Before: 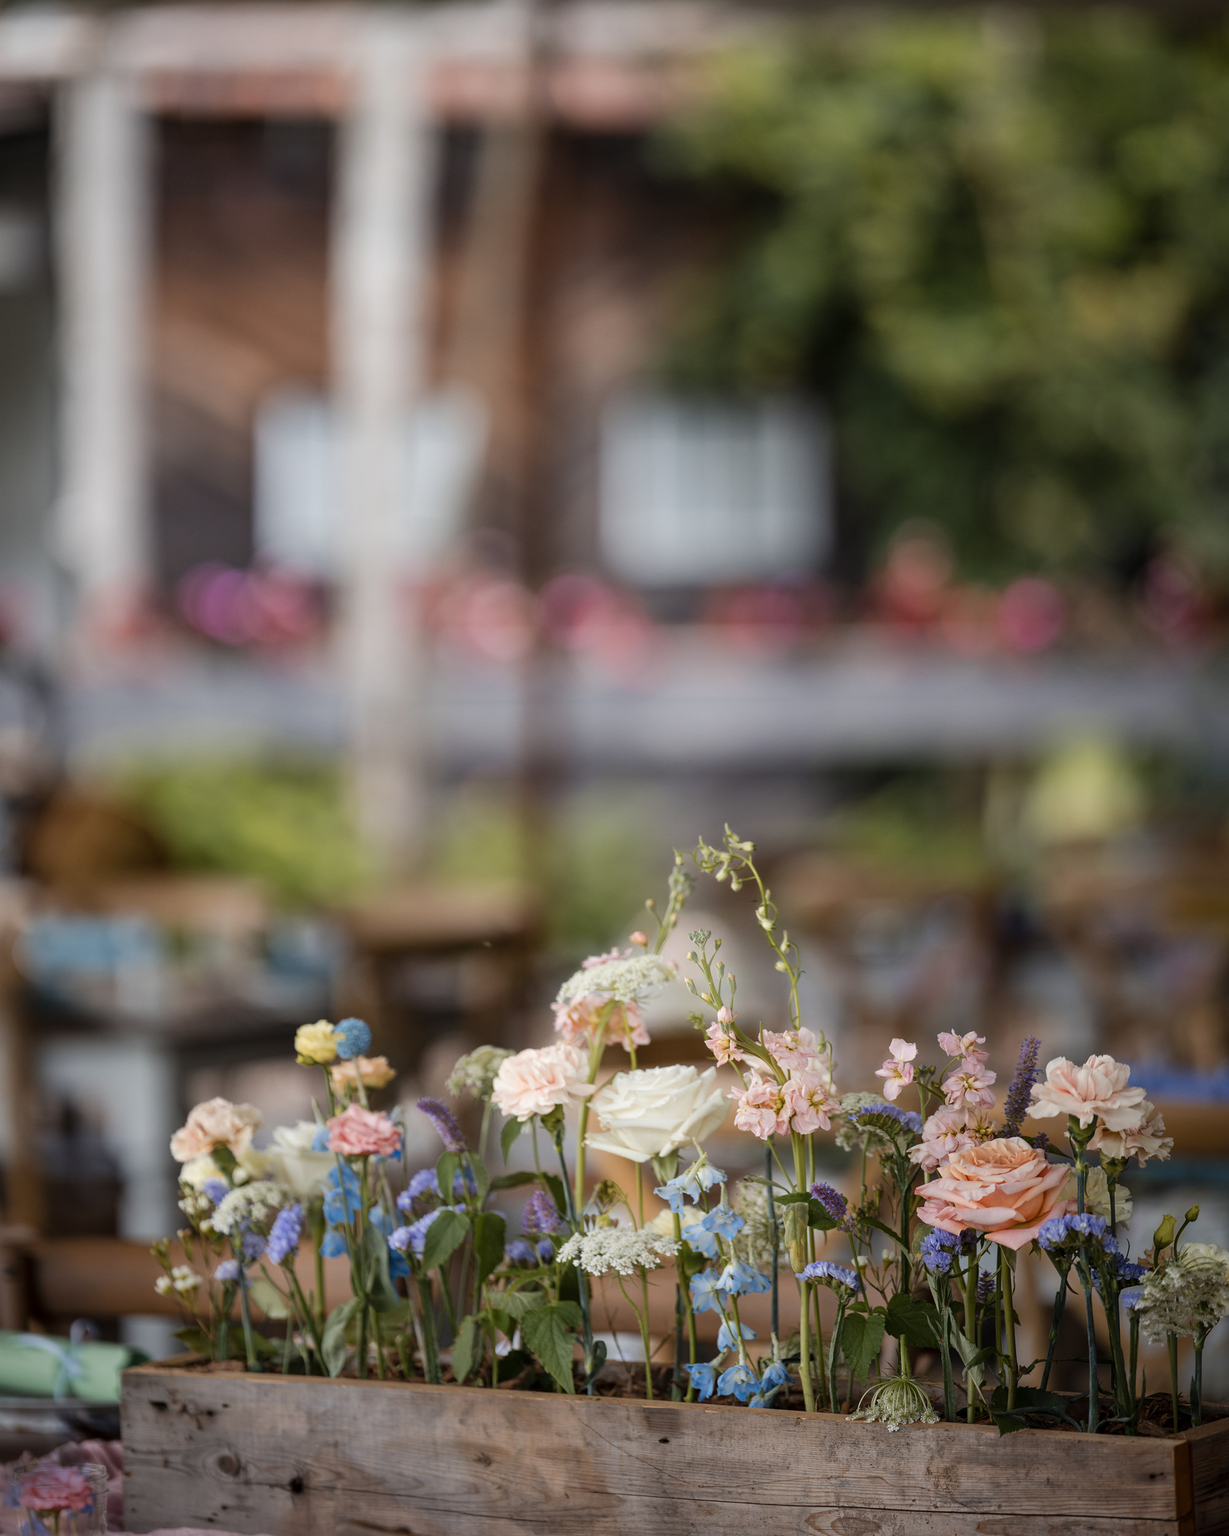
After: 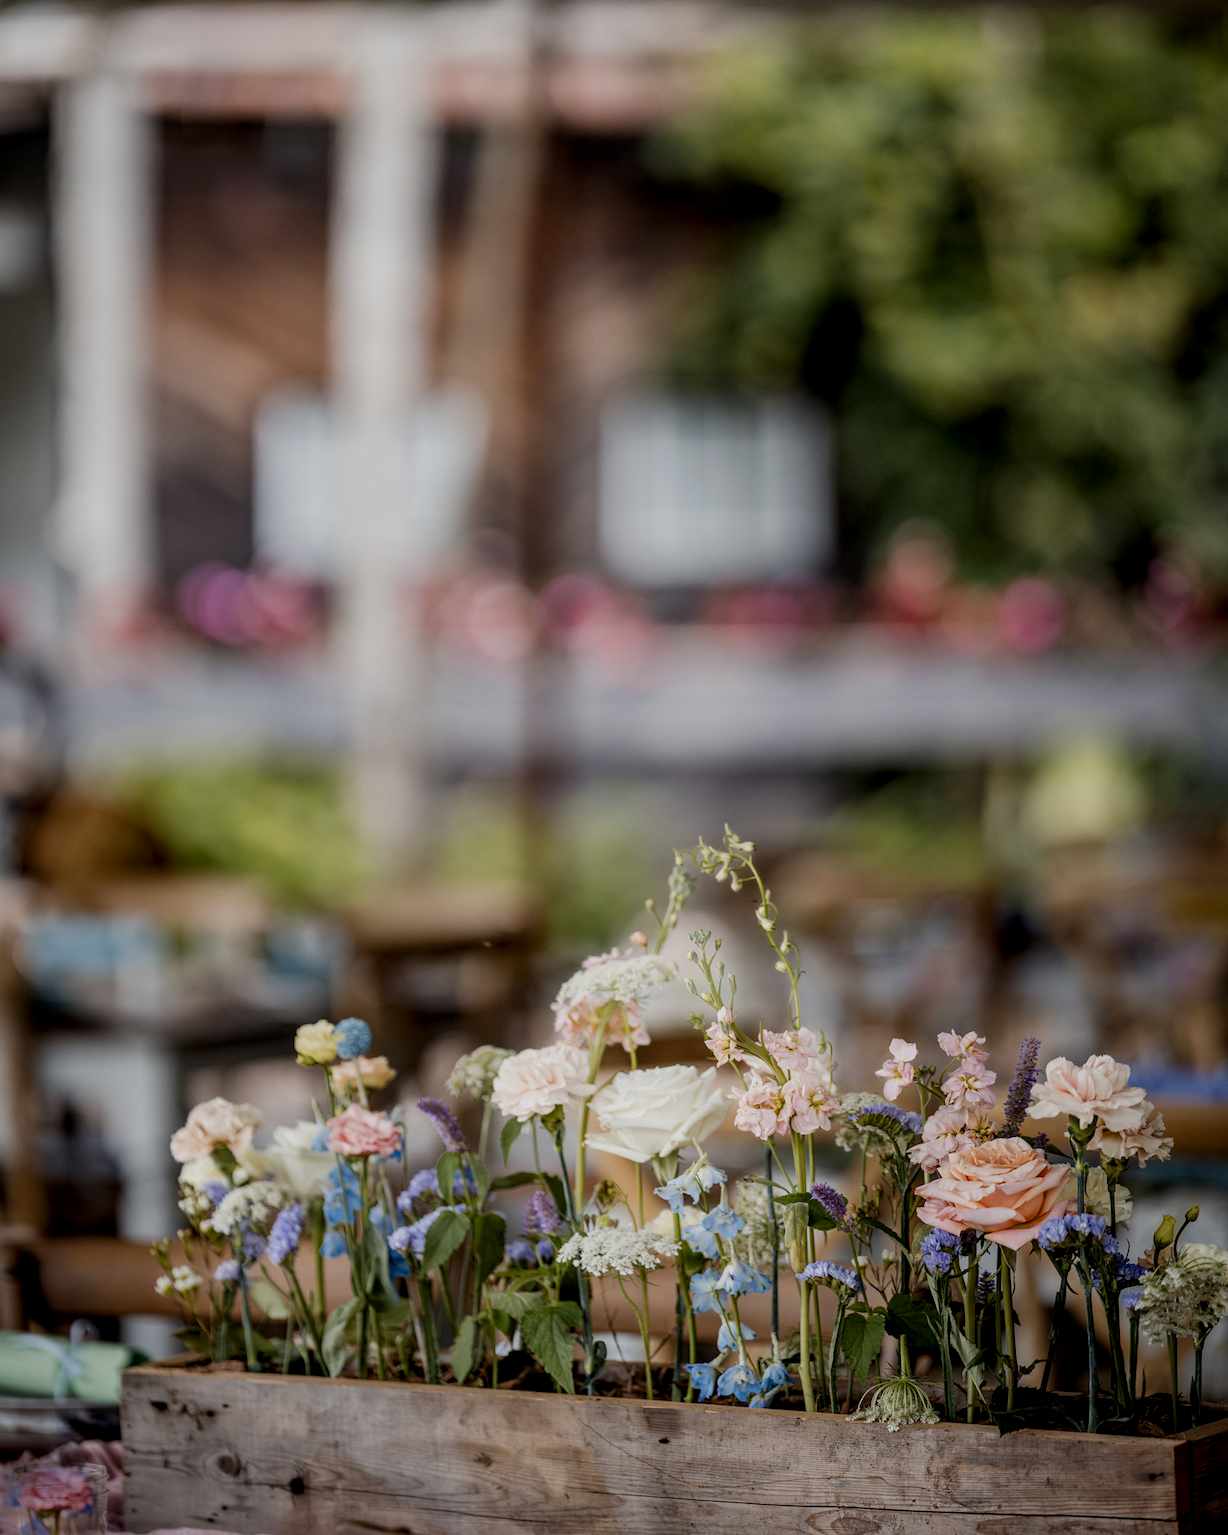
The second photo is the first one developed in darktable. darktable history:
local contrast: on, module defaults
filmic rgb: black relative exposure -16 EV, white relative exposure 6.88 EV, hardness 4.67, add noise in highlights 0, preserve chrominance no, color science v3 (2019), use custom middle-gray values true, contrast in highlights soft
